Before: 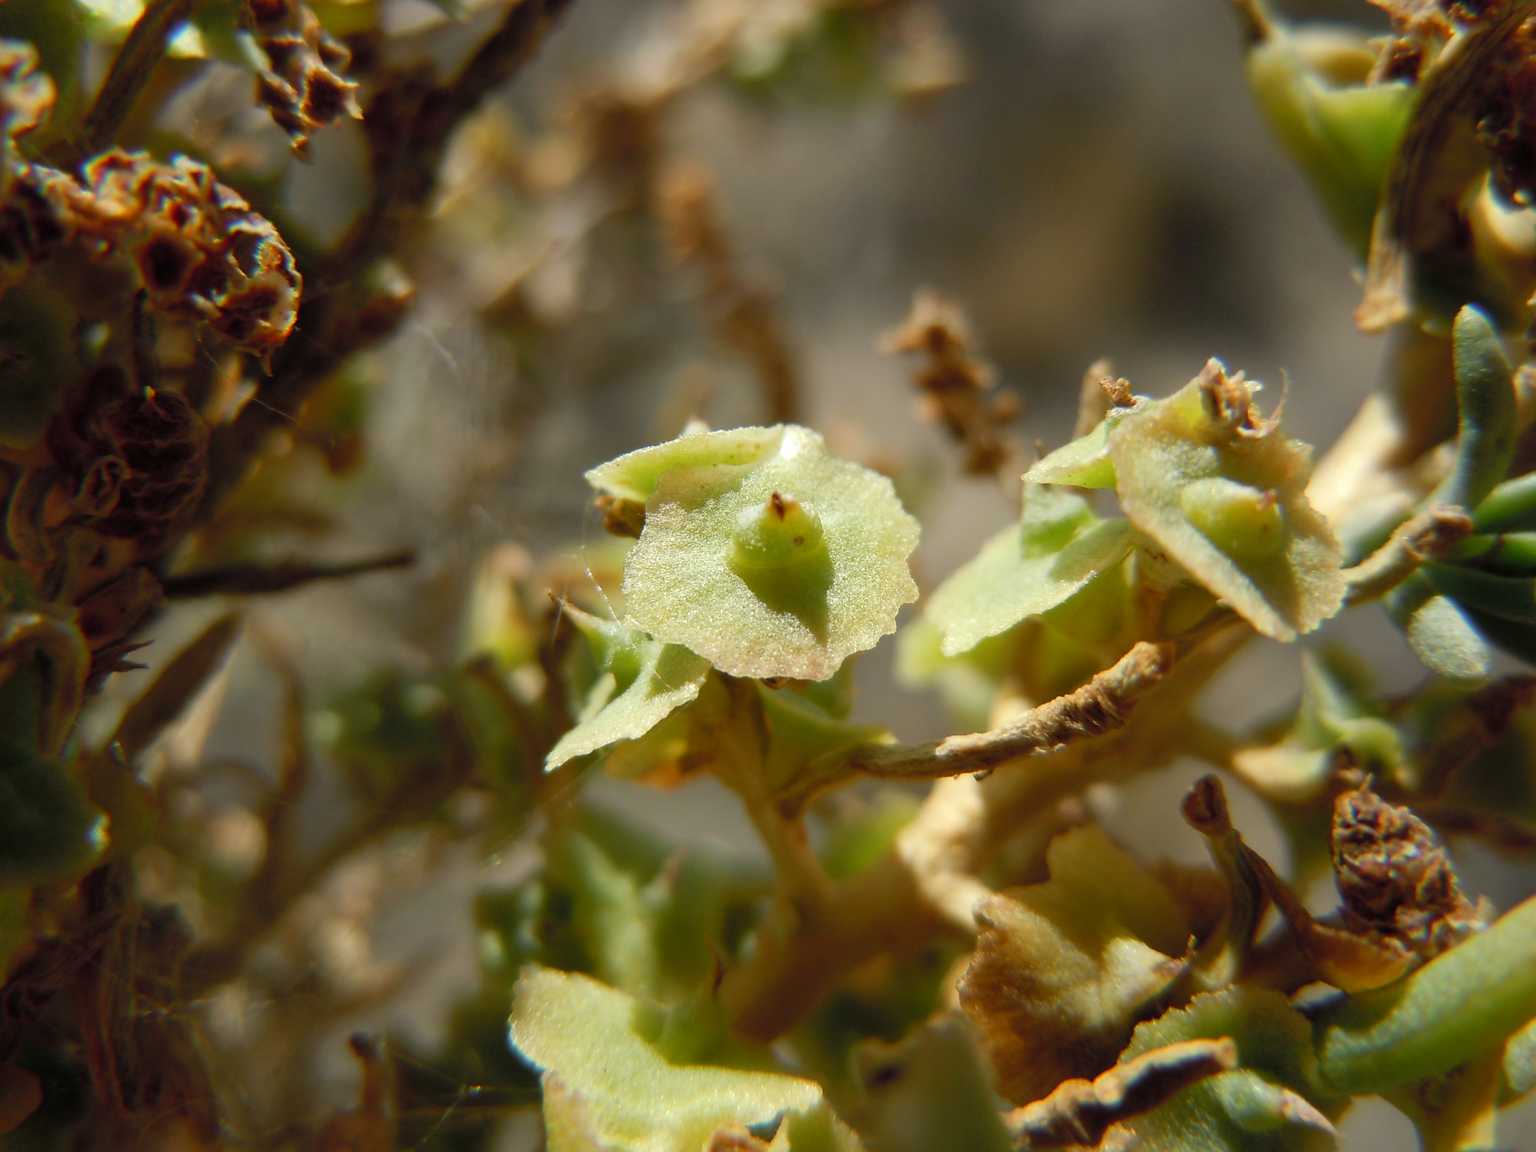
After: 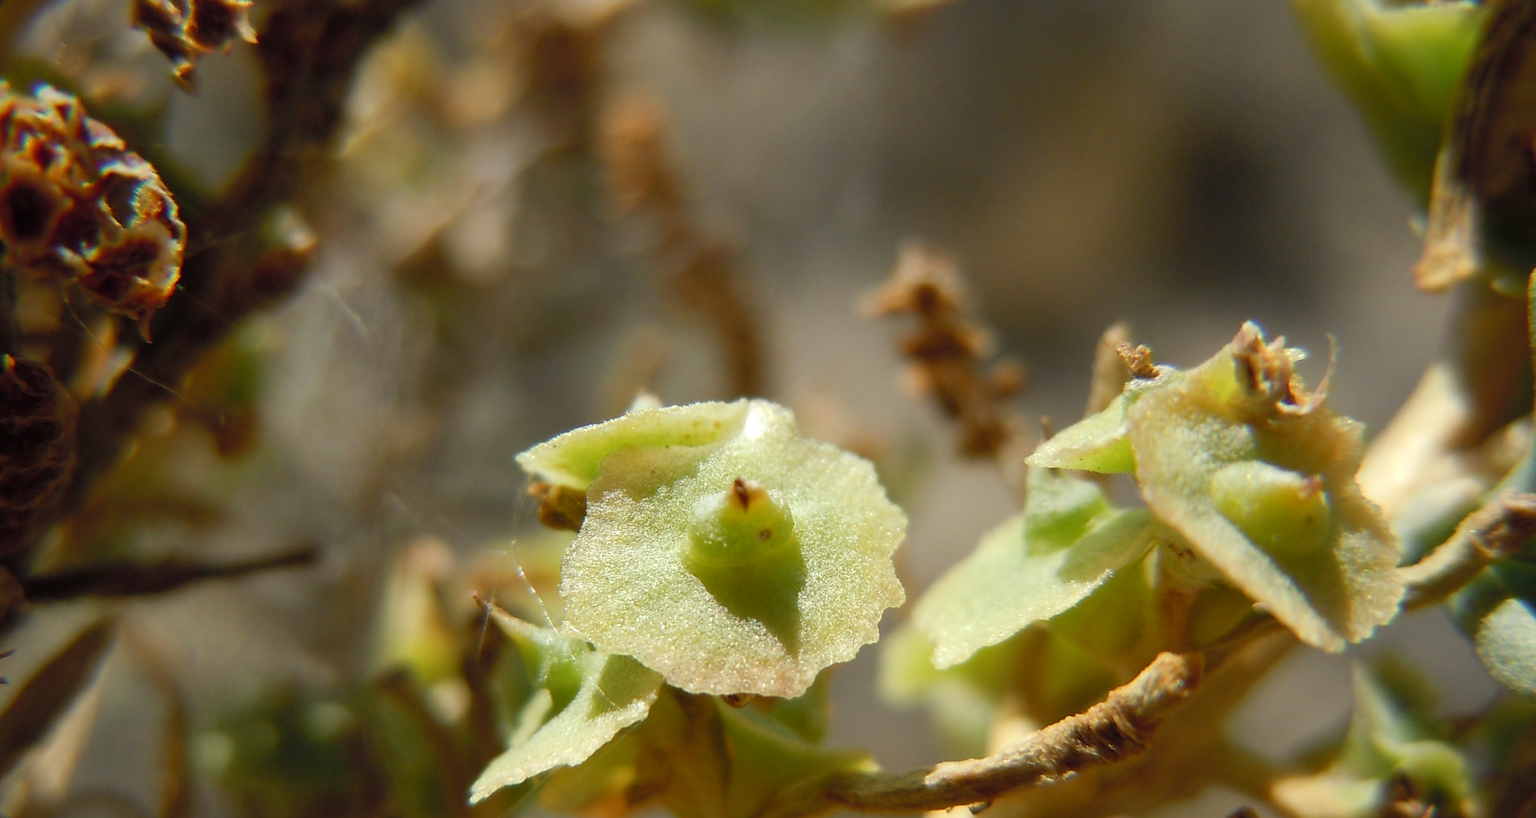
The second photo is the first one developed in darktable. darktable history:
crop and rotate: left 9.291%, top 7.166%, right 4.926%, bottom 31.855%
